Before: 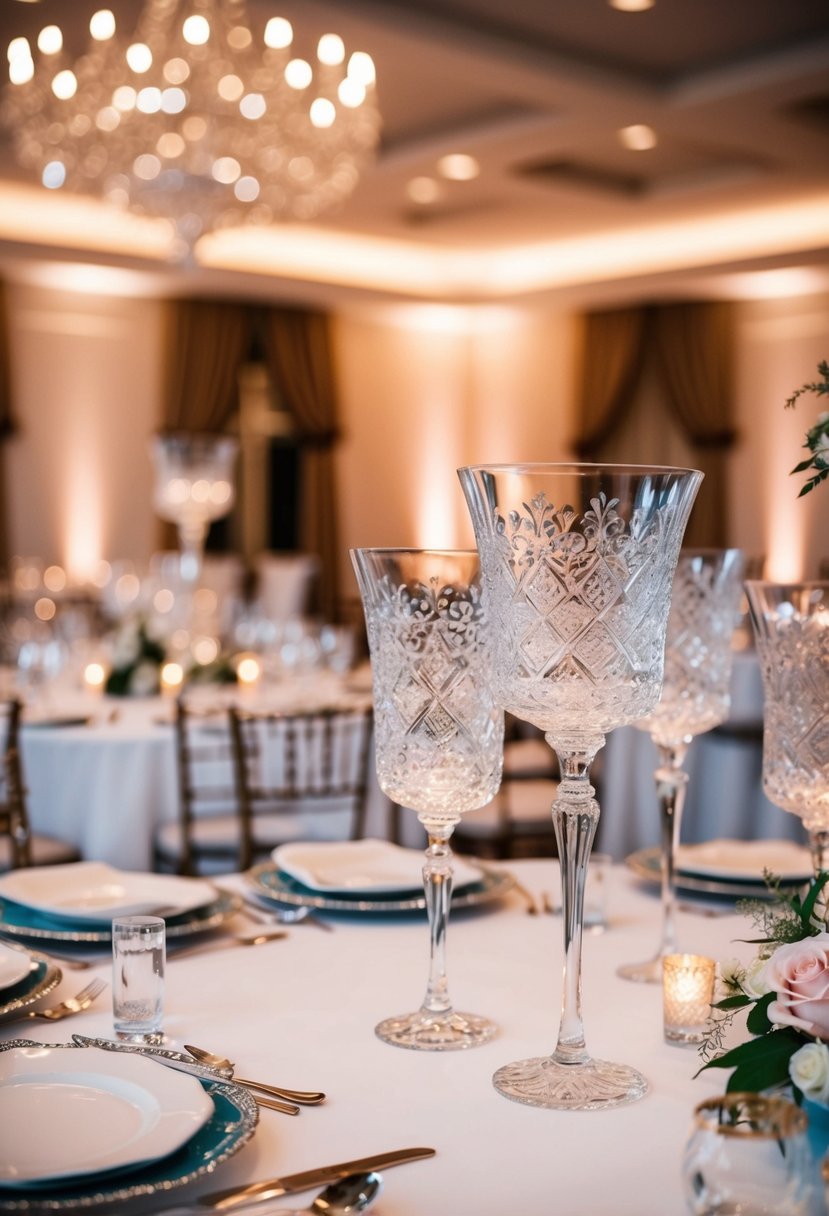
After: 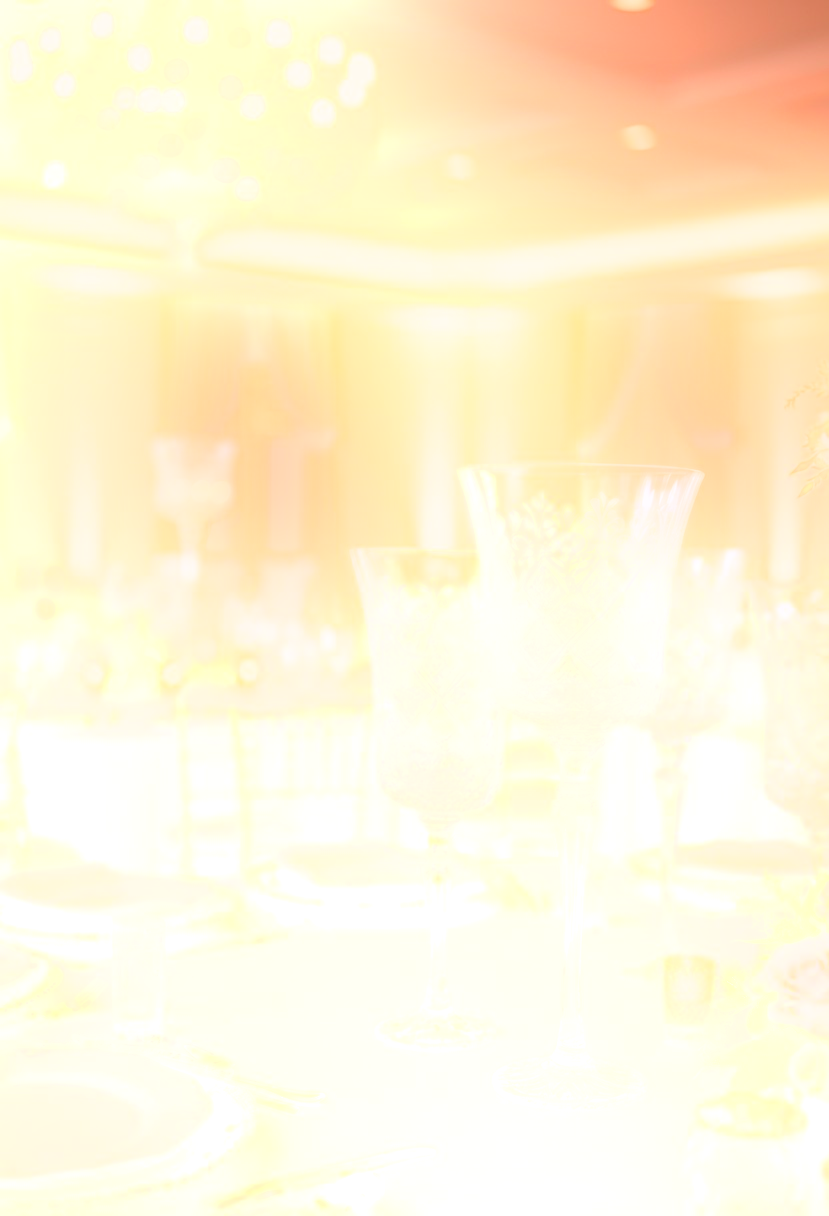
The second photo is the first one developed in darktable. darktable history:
bloom: size 25%, threshold 5%, strength 90%
color correction: highlights a* 9.03, highlights b* 8.71, shadows a* 40, shadows b* 40, saturation 0.8
